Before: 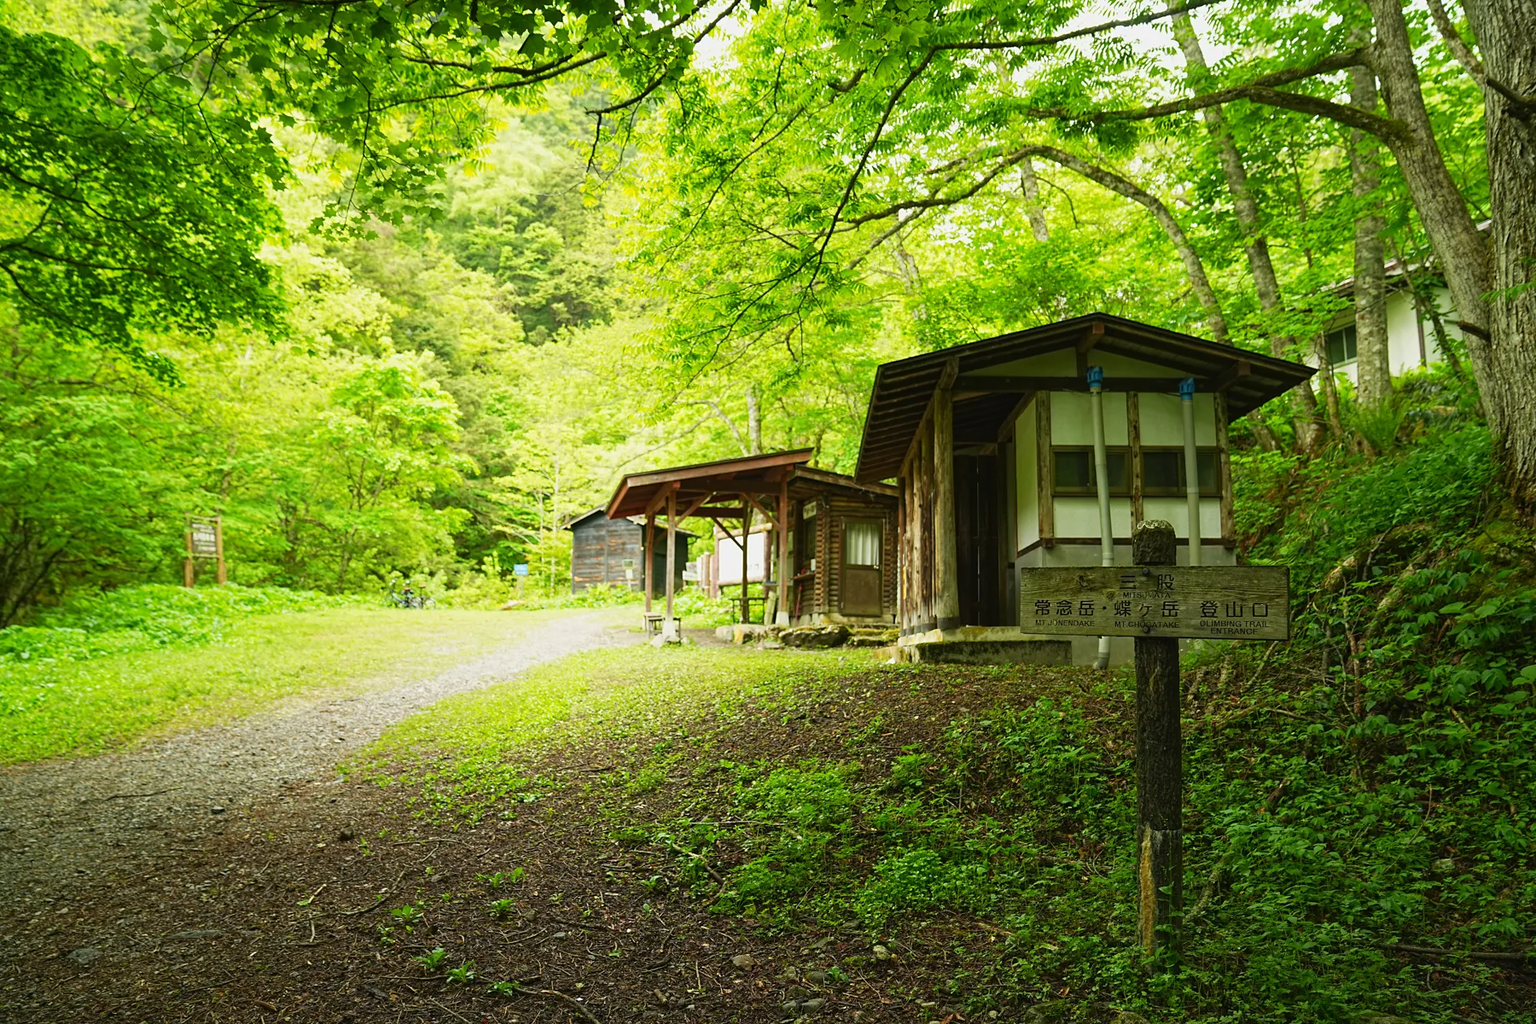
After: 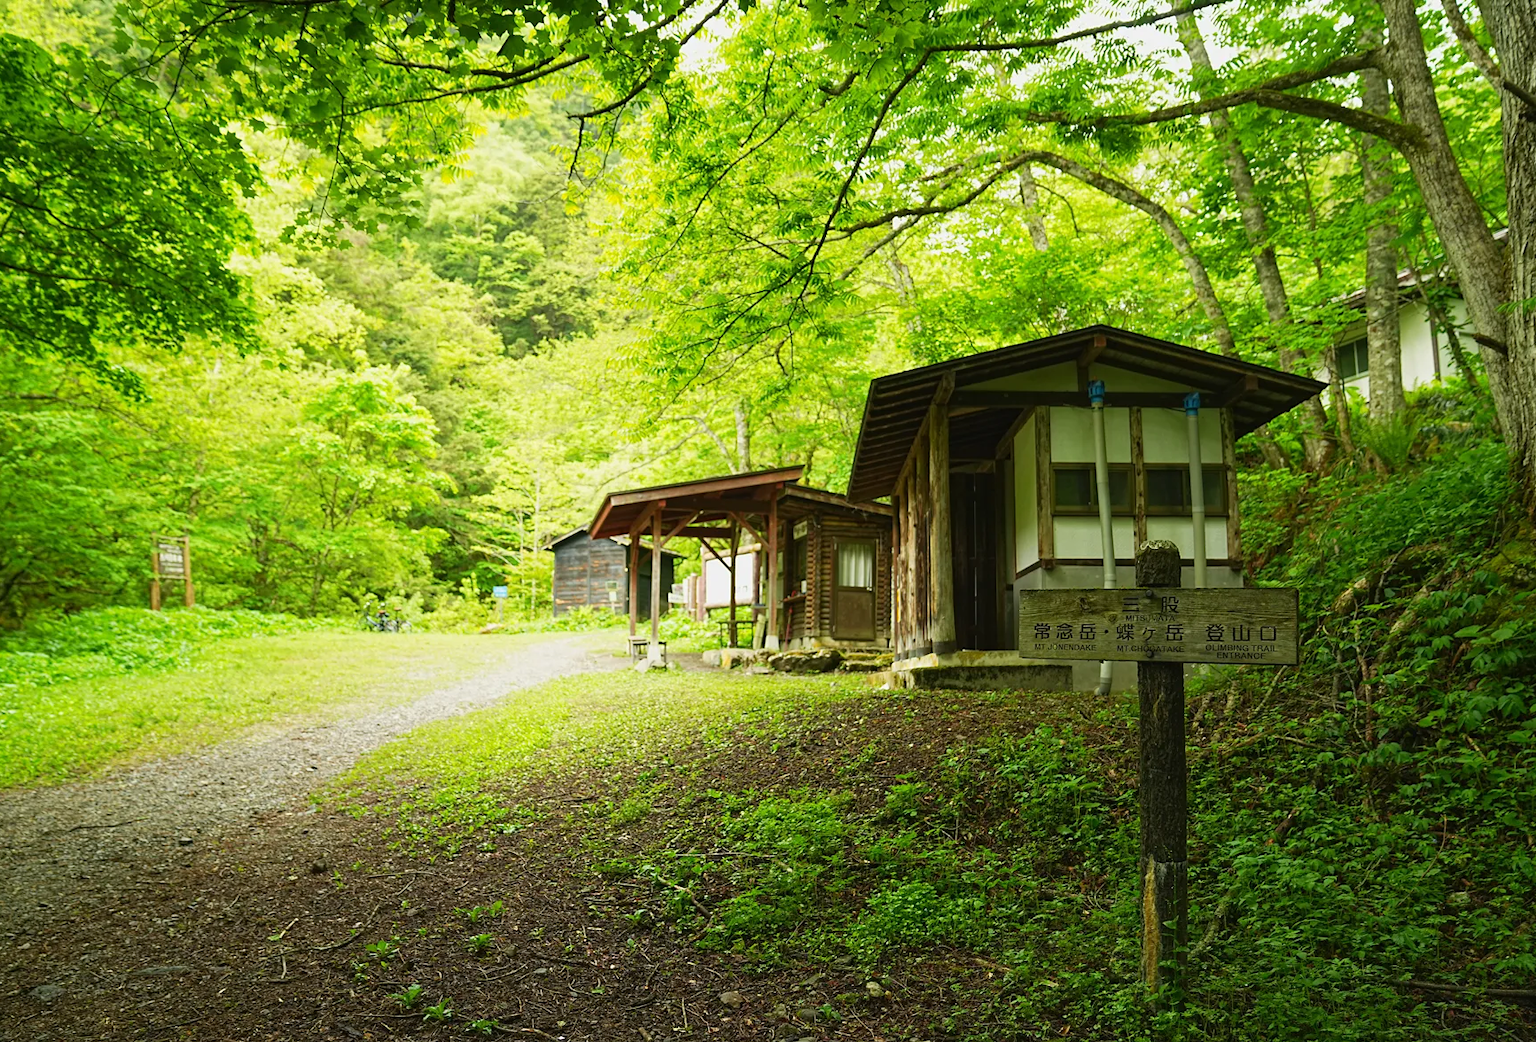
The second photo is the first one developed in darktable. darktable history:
crop and rotate: left 2.608%, right 1.09%, bottom 1.966%
